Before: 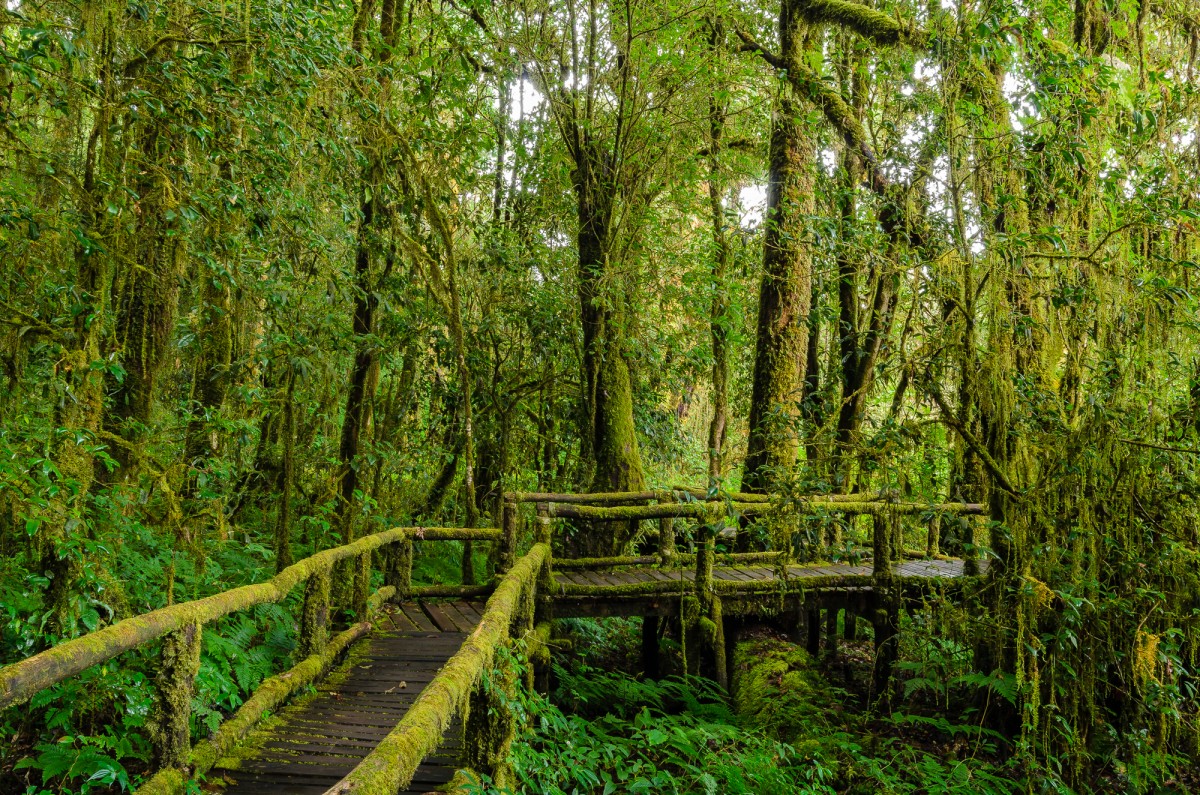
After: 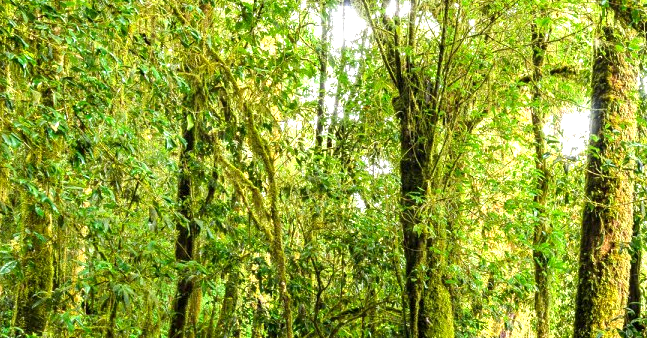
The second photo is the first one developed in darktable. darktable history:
exposure: black level correction 0.001, exposure 1.319 EV, compensate highlight preservation false
crop: left 14.884%, top 9.184%, right 31.128%, bottom 48.279%
